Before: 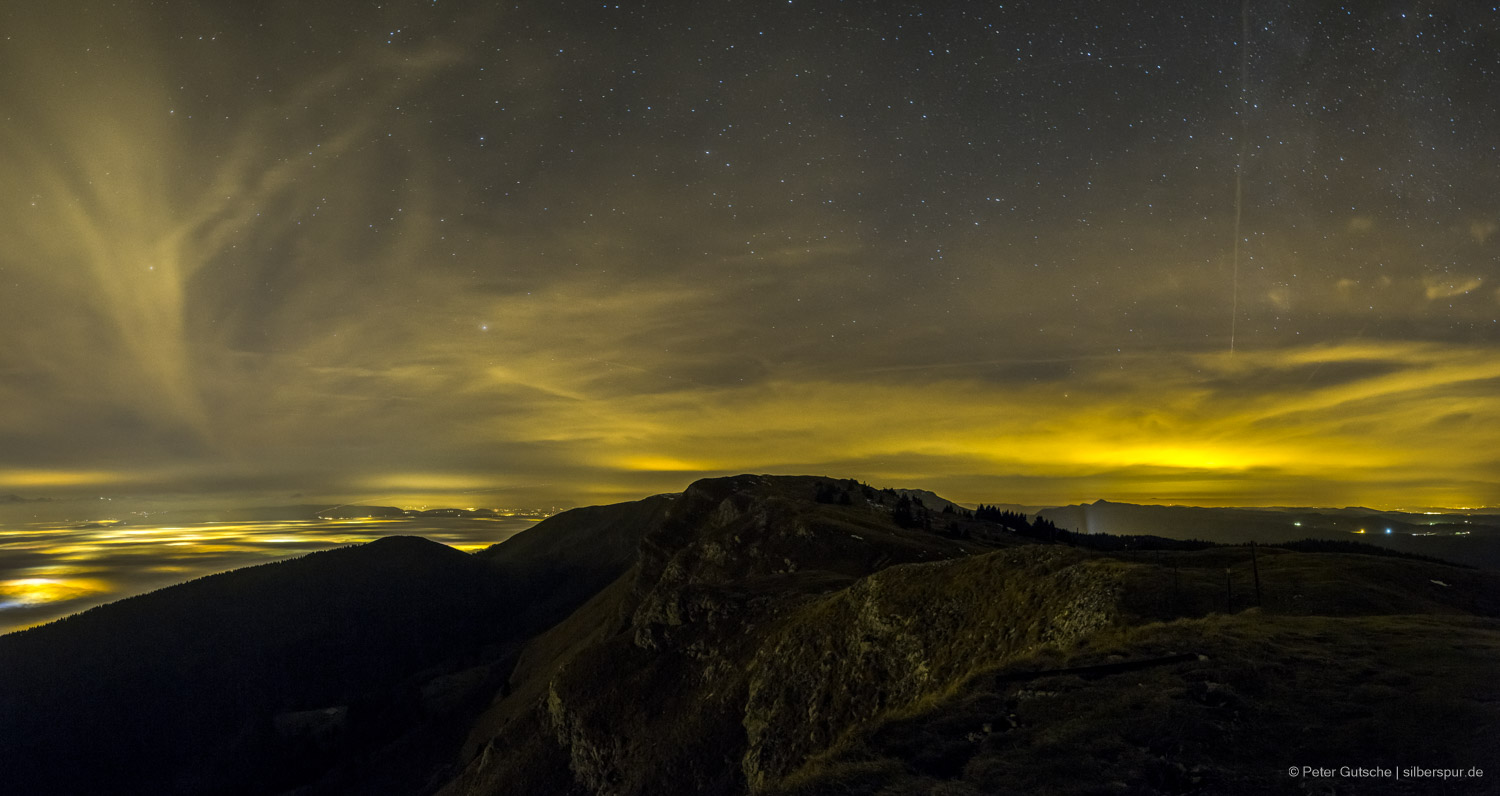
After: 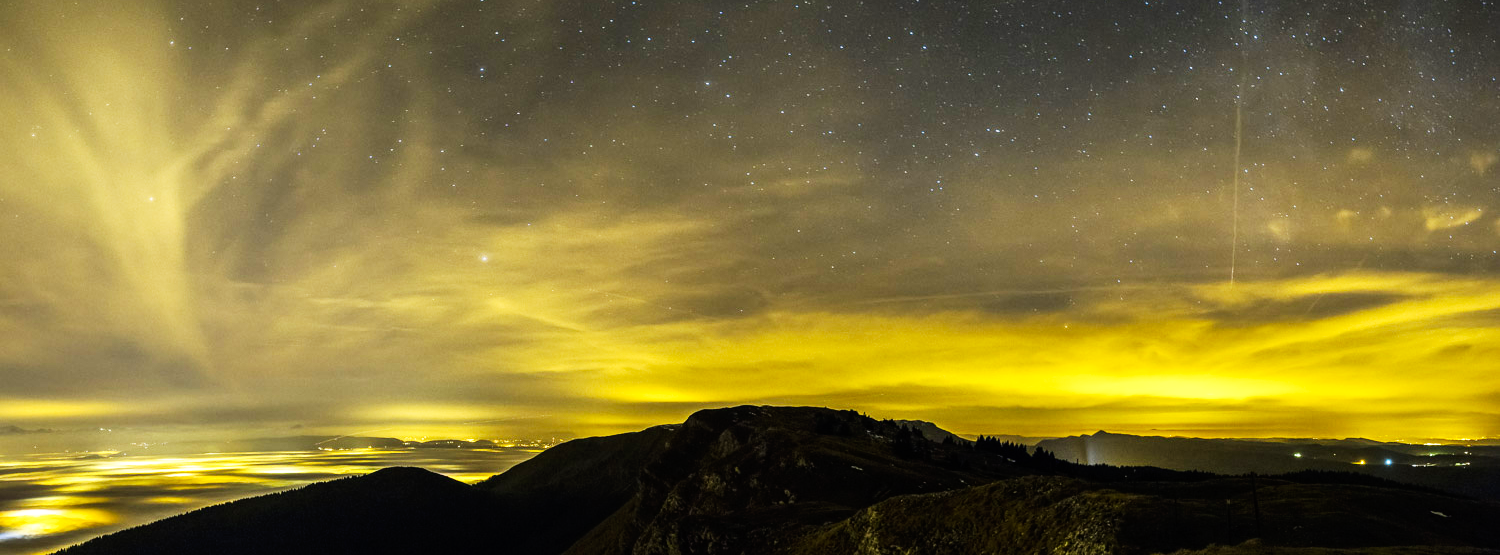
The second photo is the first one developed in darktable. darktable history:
base curve: curves: ch0 [(0, 0) (0.007, 0.004) (0.027, 0.03) (0.046, 0.07) (0.207, 0.54) (0.442, 0.872) (0.673, 0.972) (1, 1)], preserve colors none
crop and rotate: top 8.719%, bottom 21.471%
